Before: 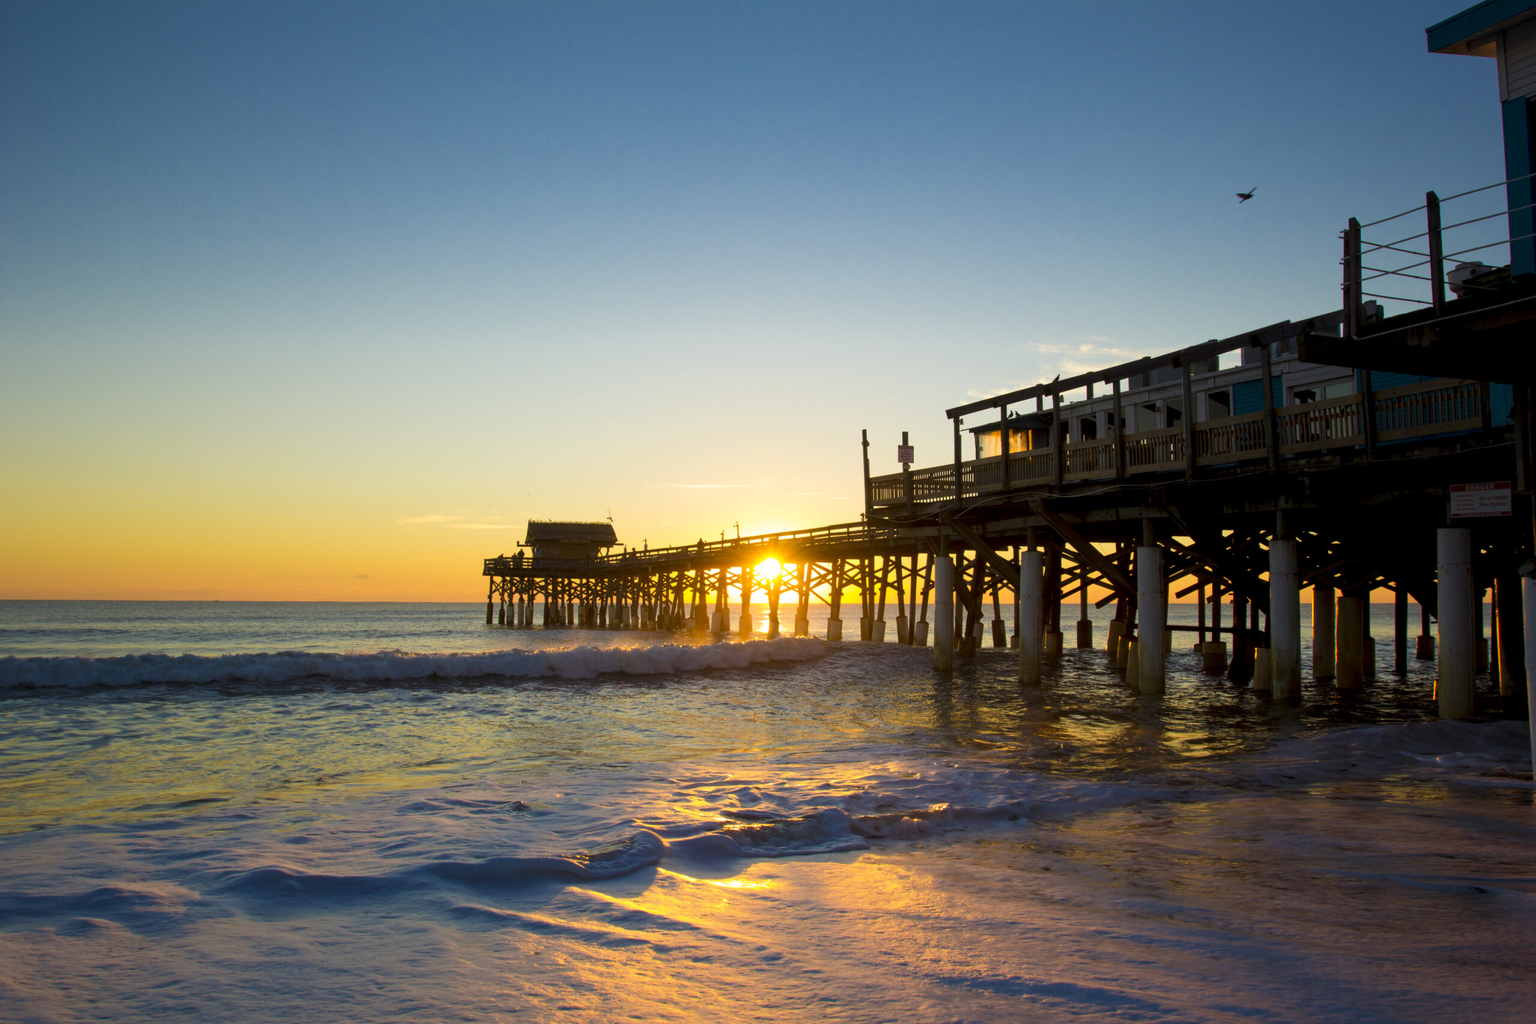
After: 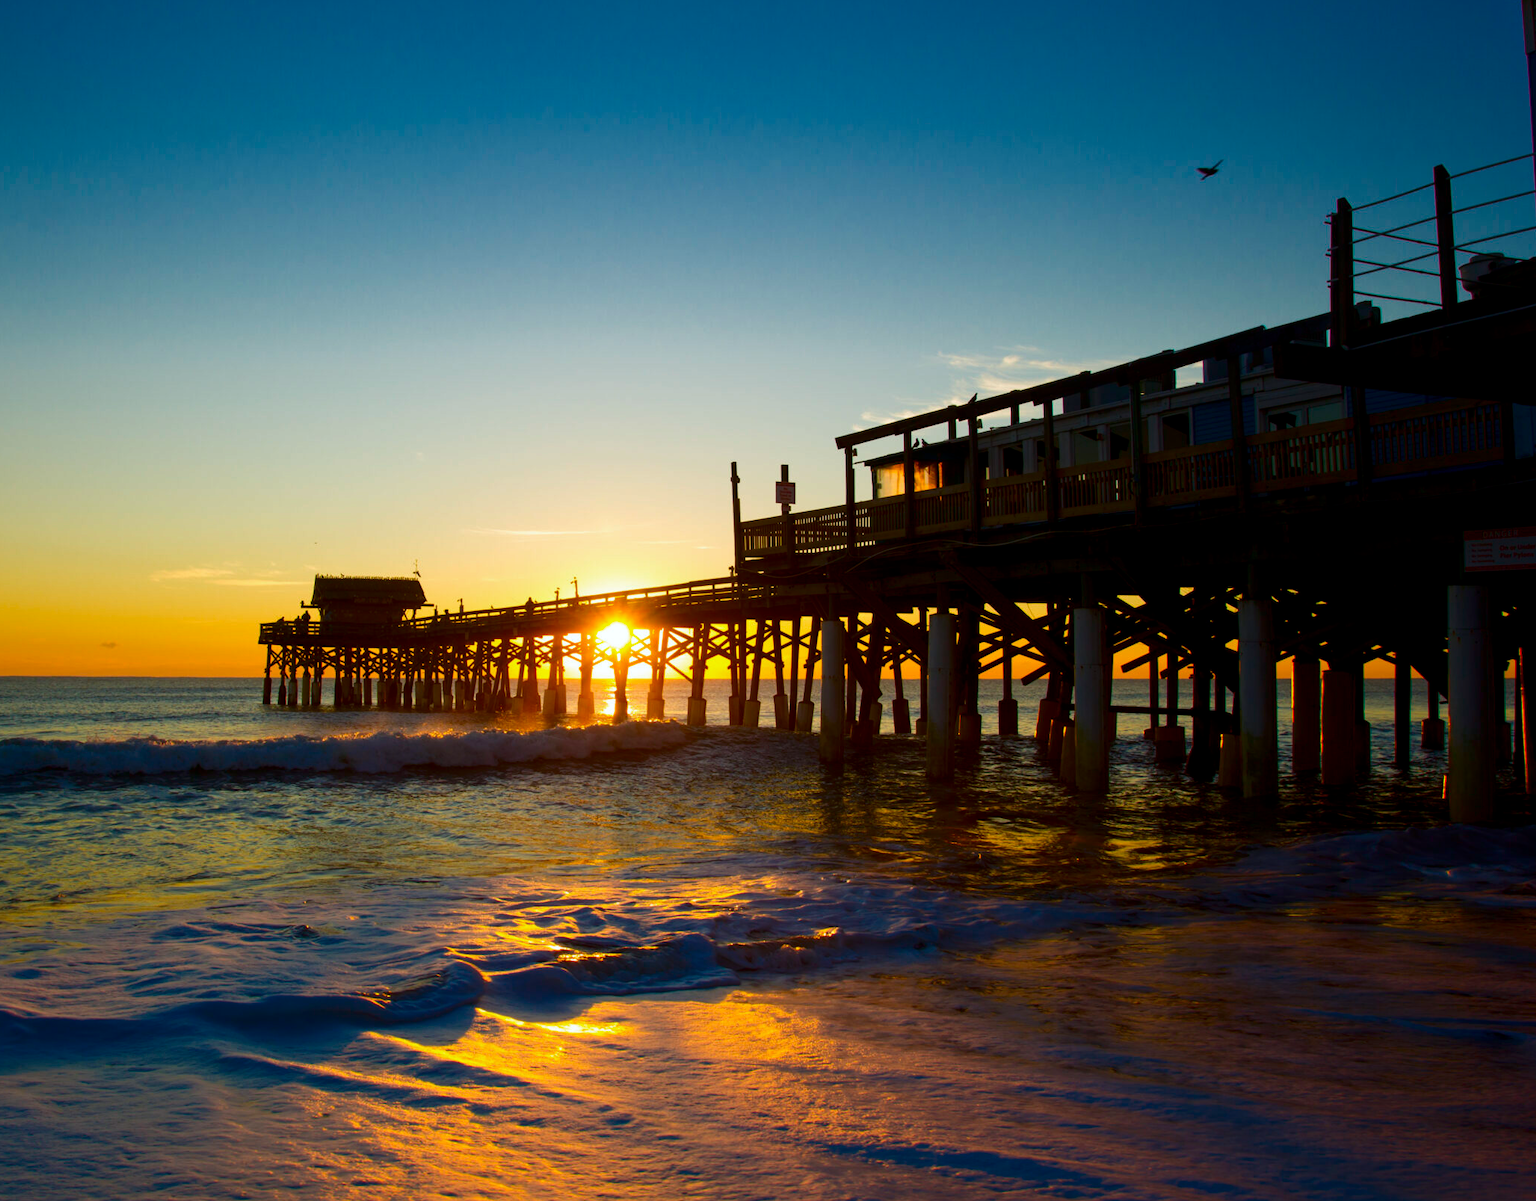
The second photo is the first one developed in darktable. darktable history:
white balance: red 0.986, blue 1.01
contrast brightness saturation: brightness -0.25, saturation 0.2
crop and rotate: left 17.959%, top 5.771%, right 1.742%
